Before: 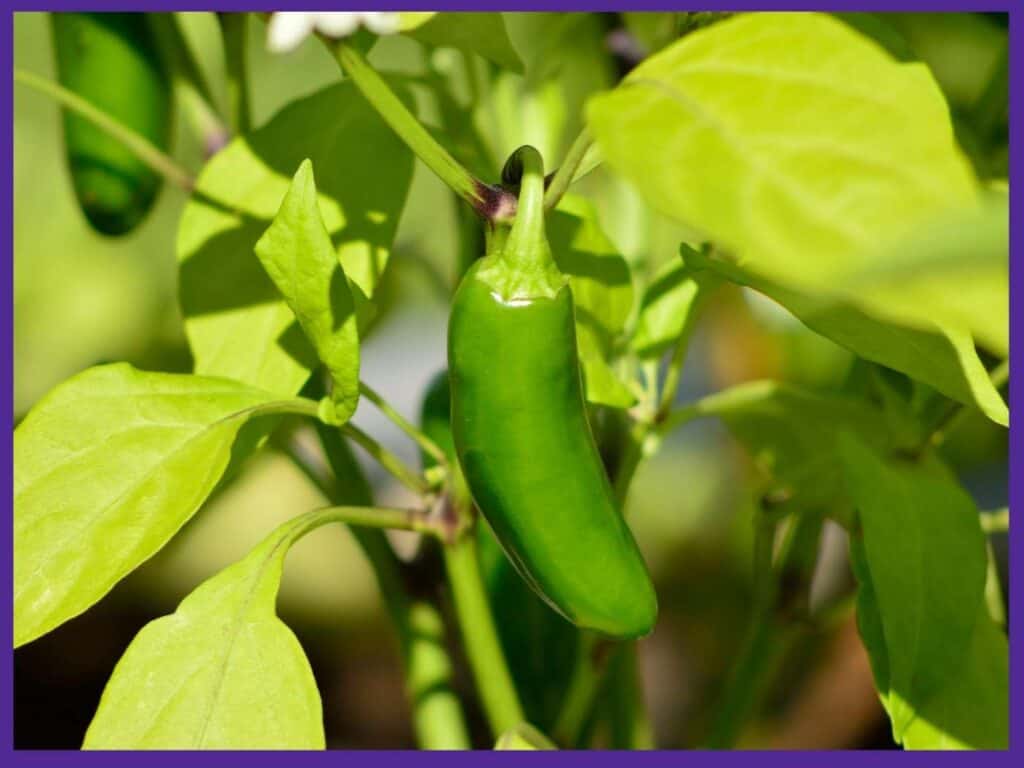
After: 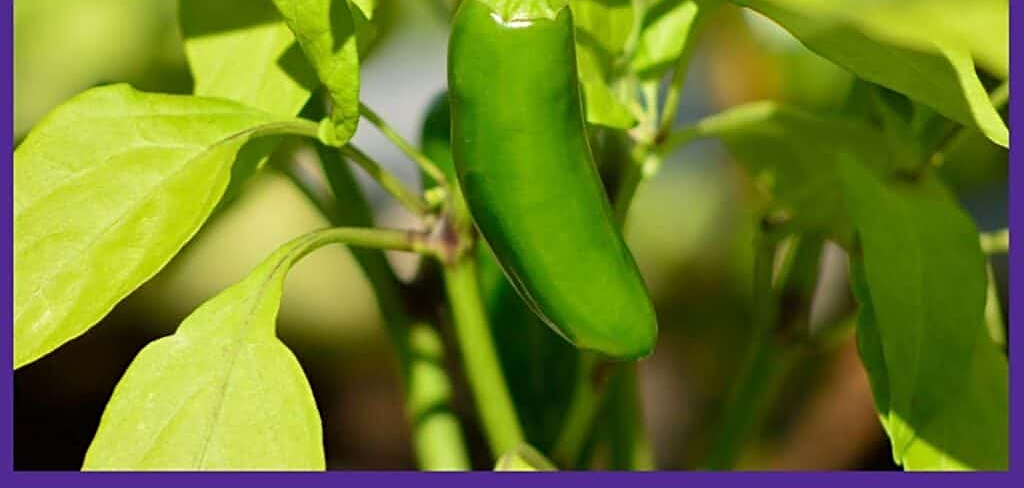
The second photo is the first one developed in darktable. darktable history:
sharpen: on, module defaults
crop and rotate: top 36.435%
